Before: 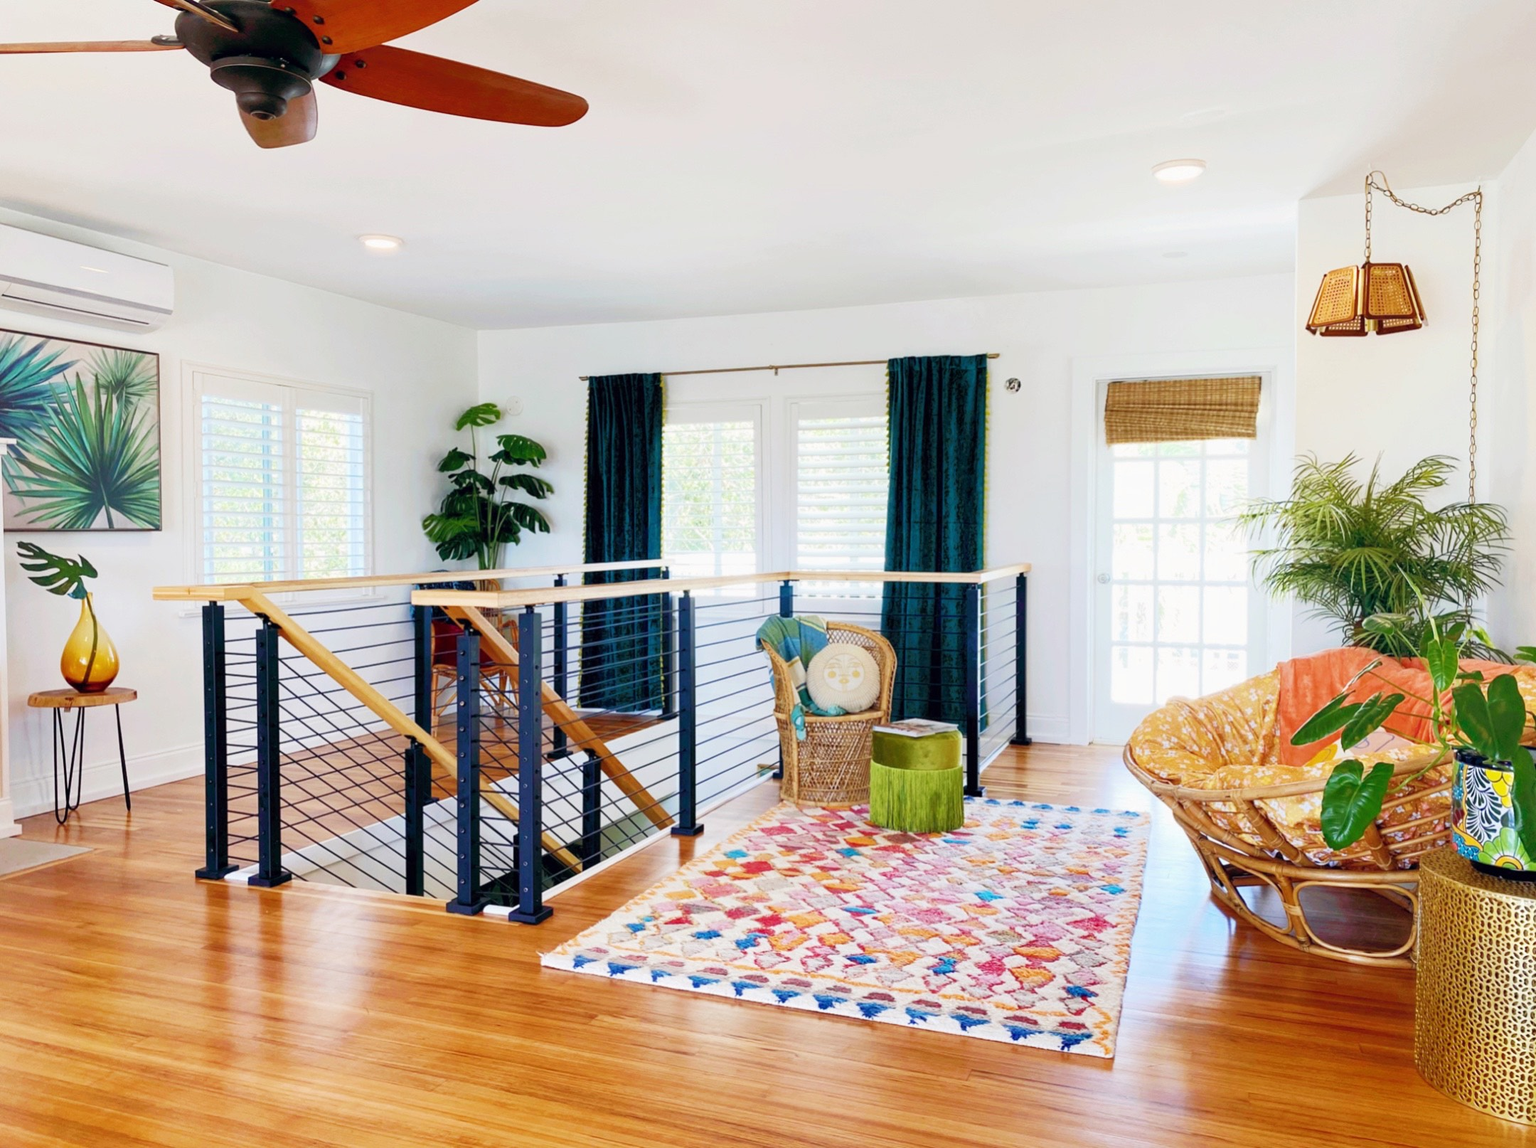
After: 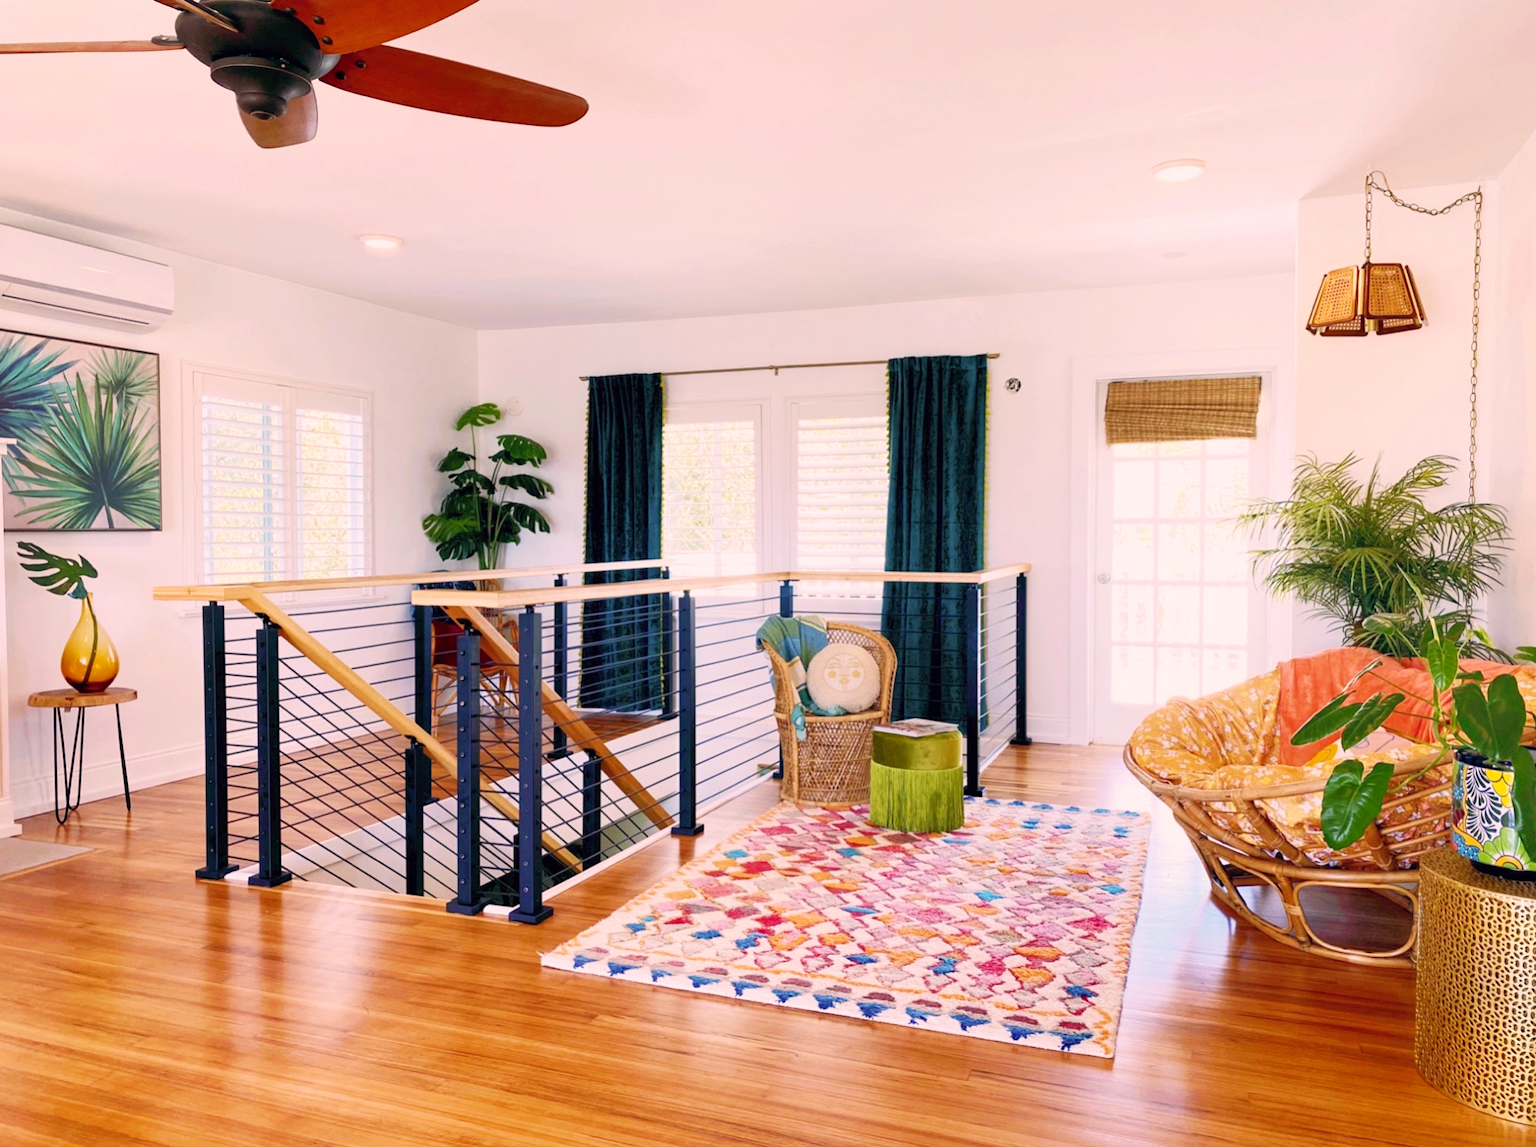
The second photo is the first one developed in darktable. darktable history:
color correction: highlights a* 12.93, highlights b* 5.49
